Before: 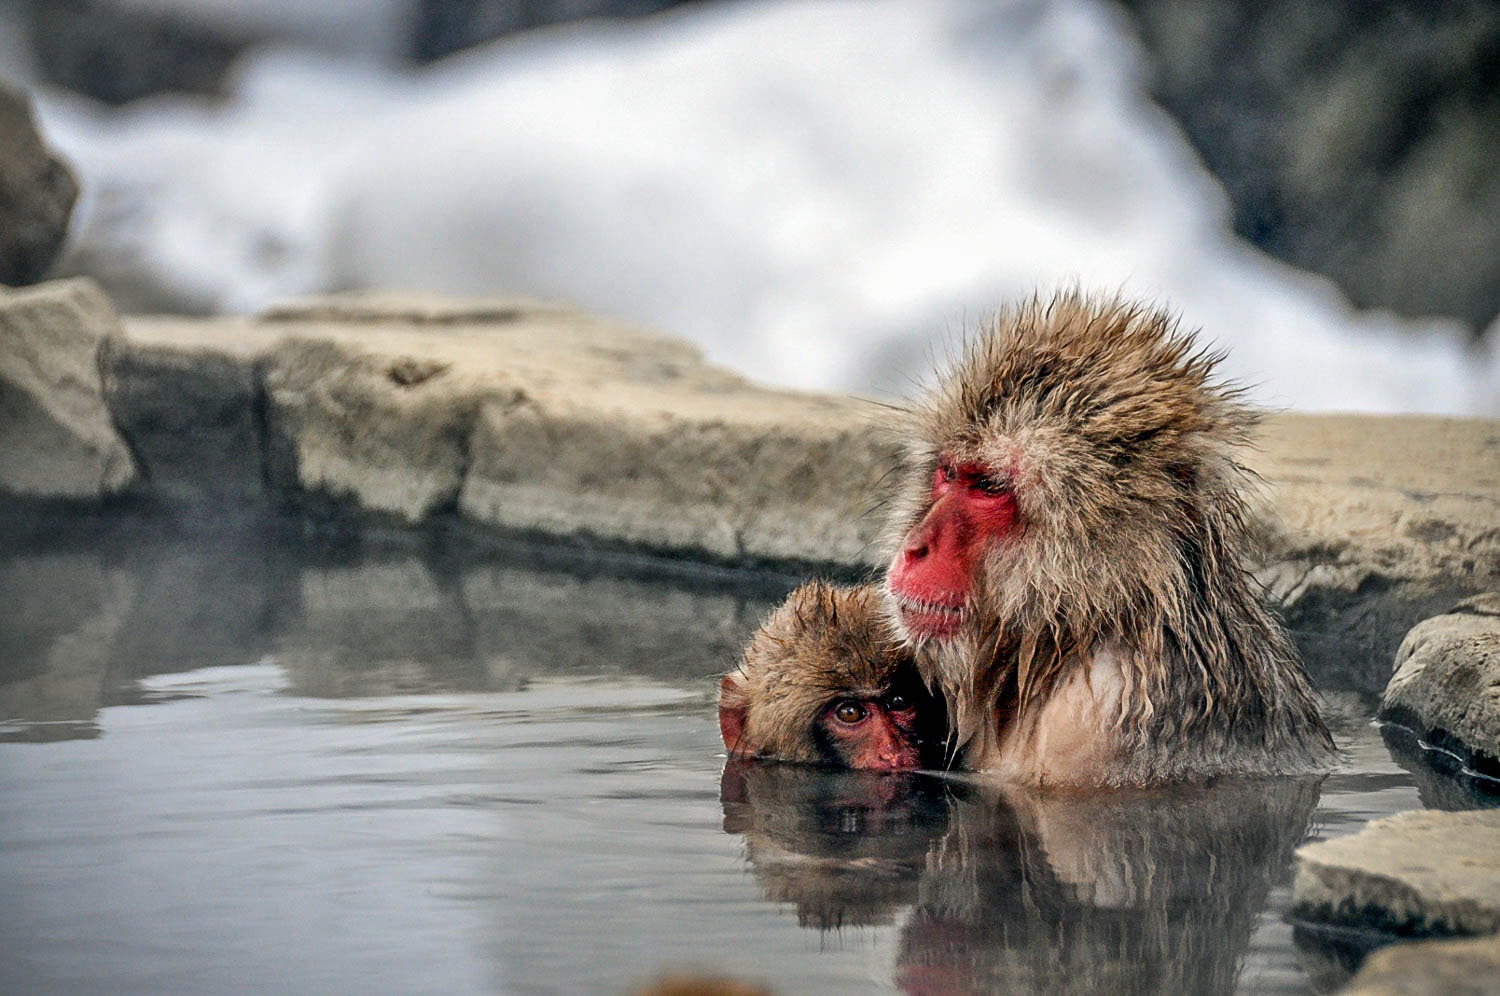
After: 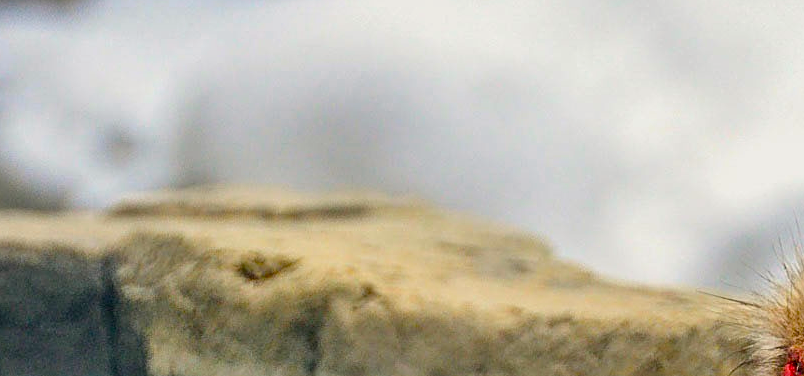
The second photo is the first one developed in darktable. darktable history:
color balance: input saturation 134.34%, contrast -10.04%, contrast fulcrum 19.67%, output saturation 133.51%
sharpen: on, module defaults
crop: left 10.121%, top 10.631%, right 36.218%, bottom 51.526%
color correction: highlights b* 3
